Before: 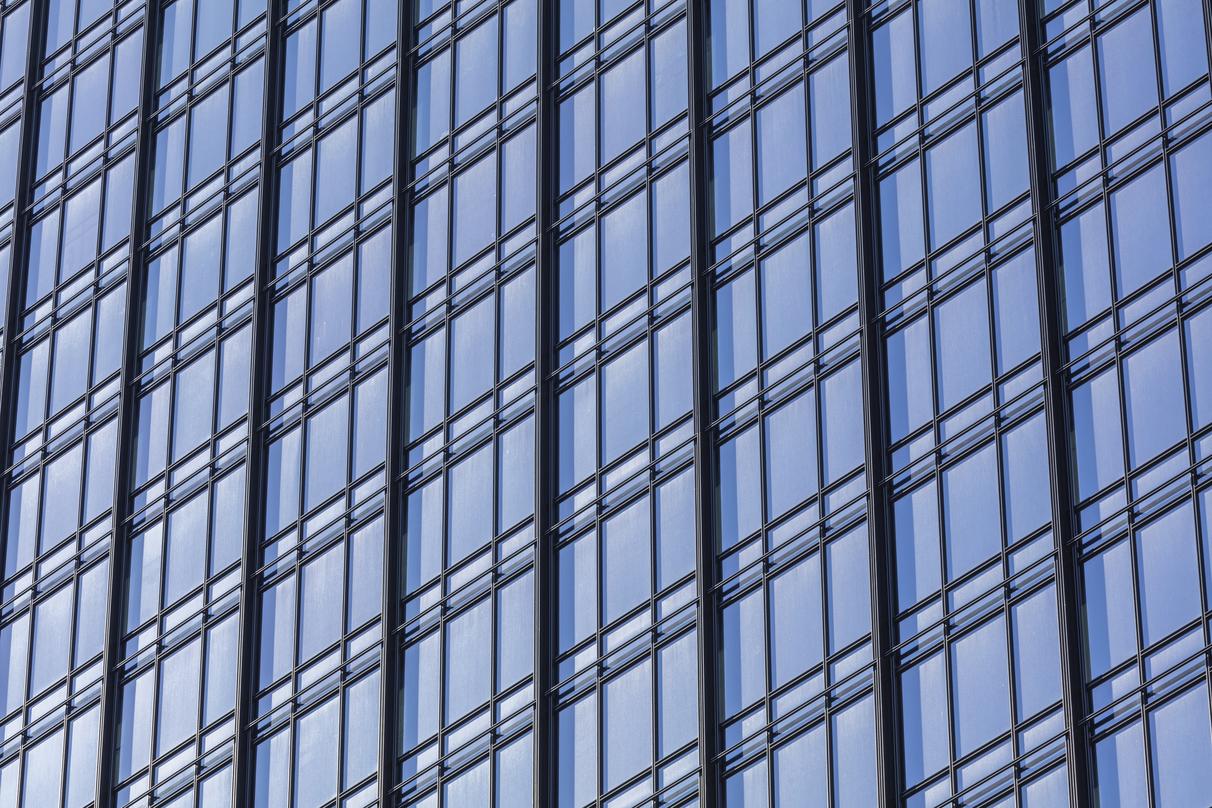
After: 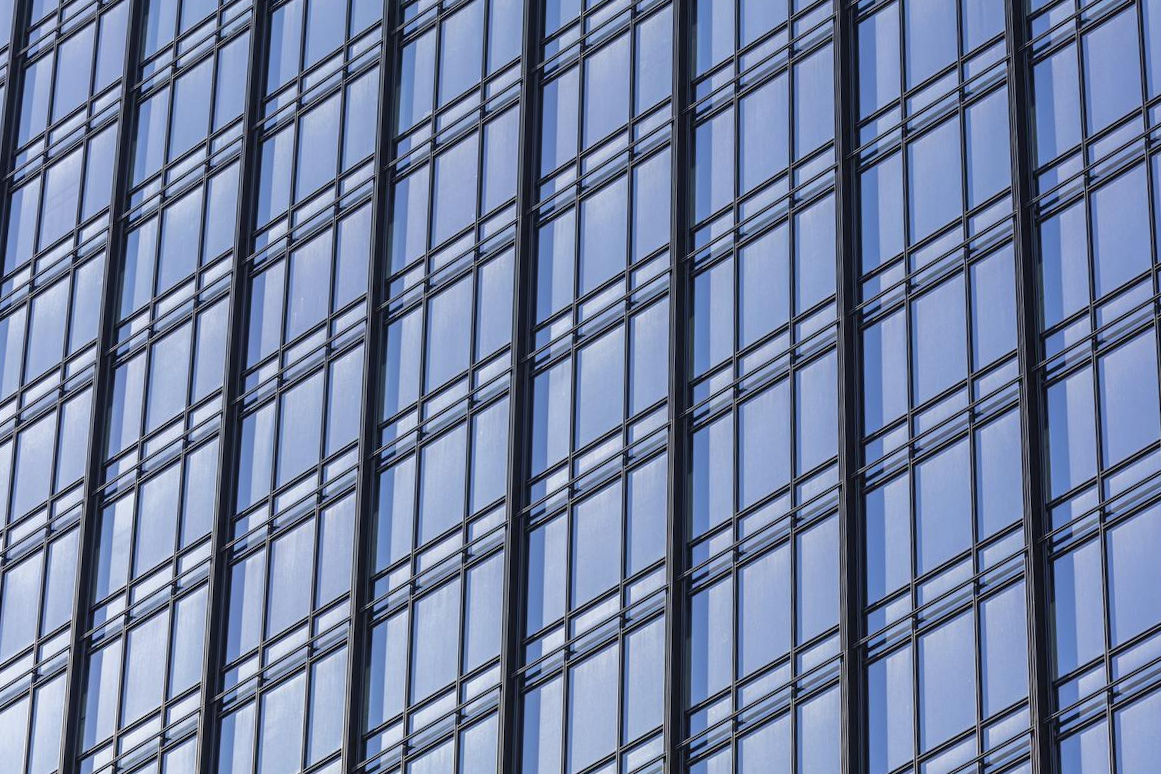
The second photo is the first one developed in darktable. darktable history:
white balance: red 1, blue 1
crop and rotate: angle -1.69°
